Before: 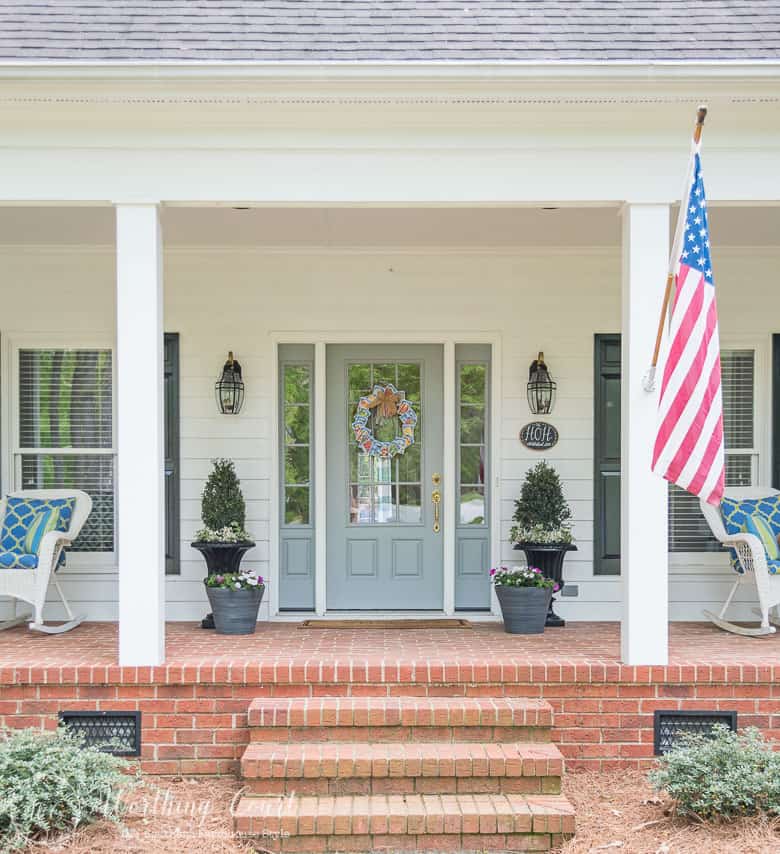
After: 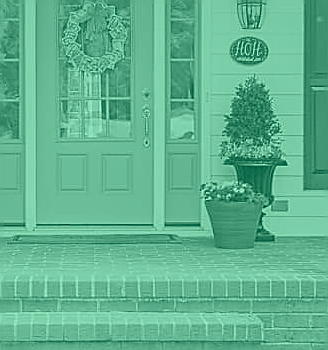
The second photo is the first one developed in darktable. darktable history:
sharpen: radius 1.4, amount 1.25, threshold 0.7
crop: left 37.221%, top 45.169%, right 20.63%, bottom 13.777%
colorize: hue 147.6°, saturation 65%, lightness 21.64%
color correction: highlights a* -2.24, highlights b* -18.1
